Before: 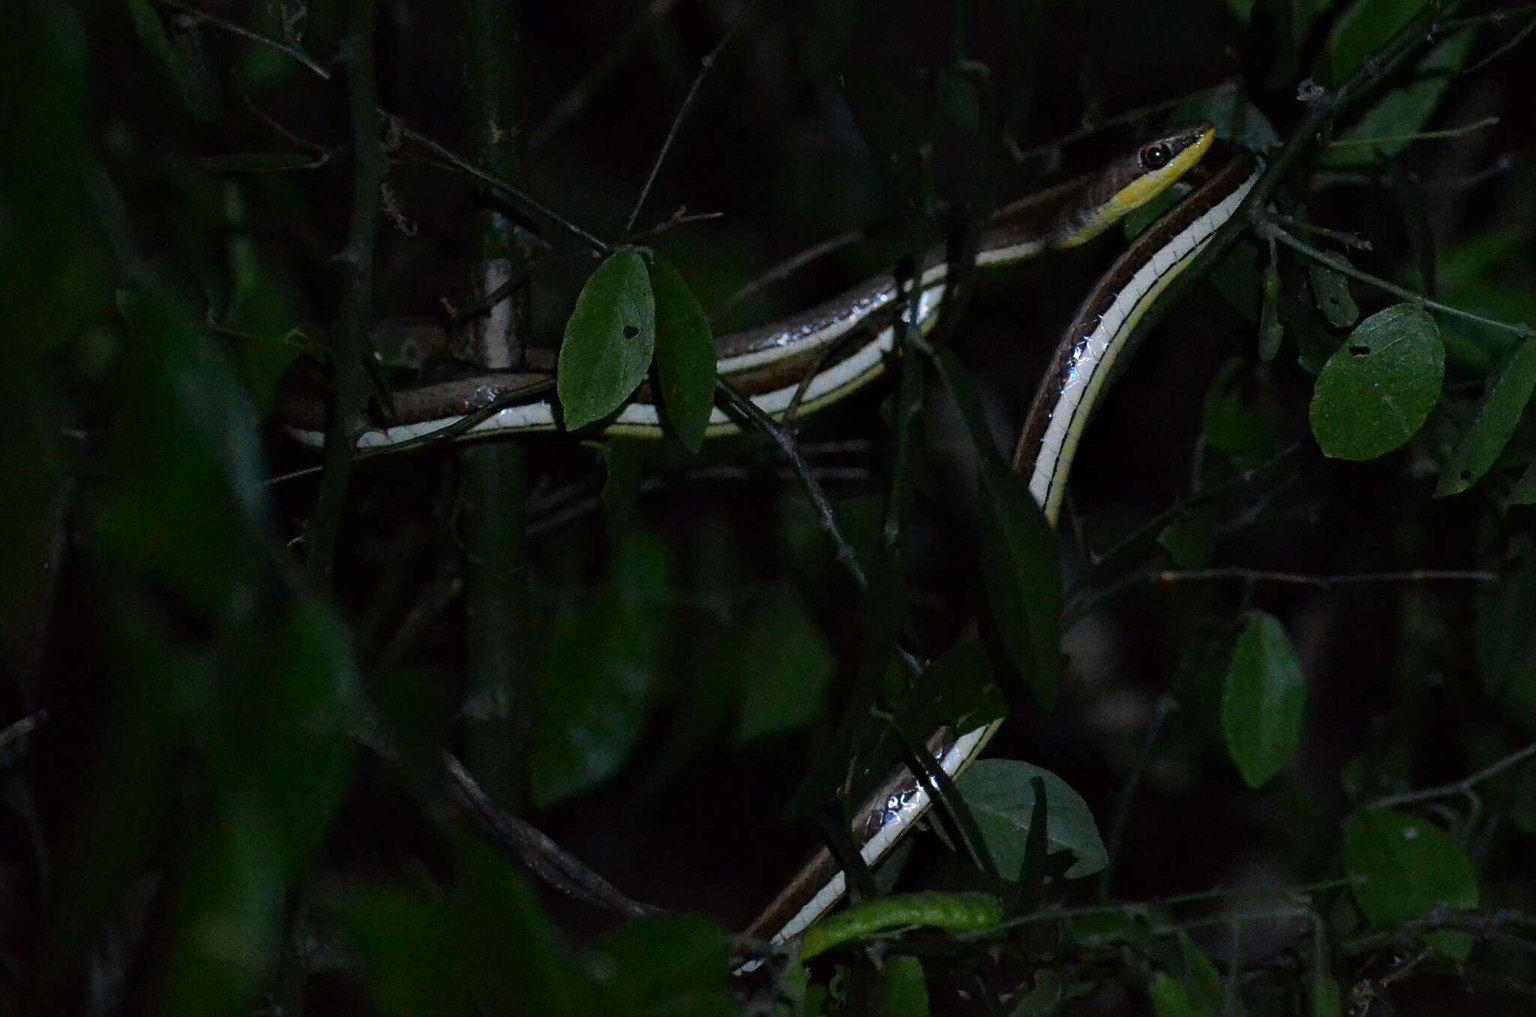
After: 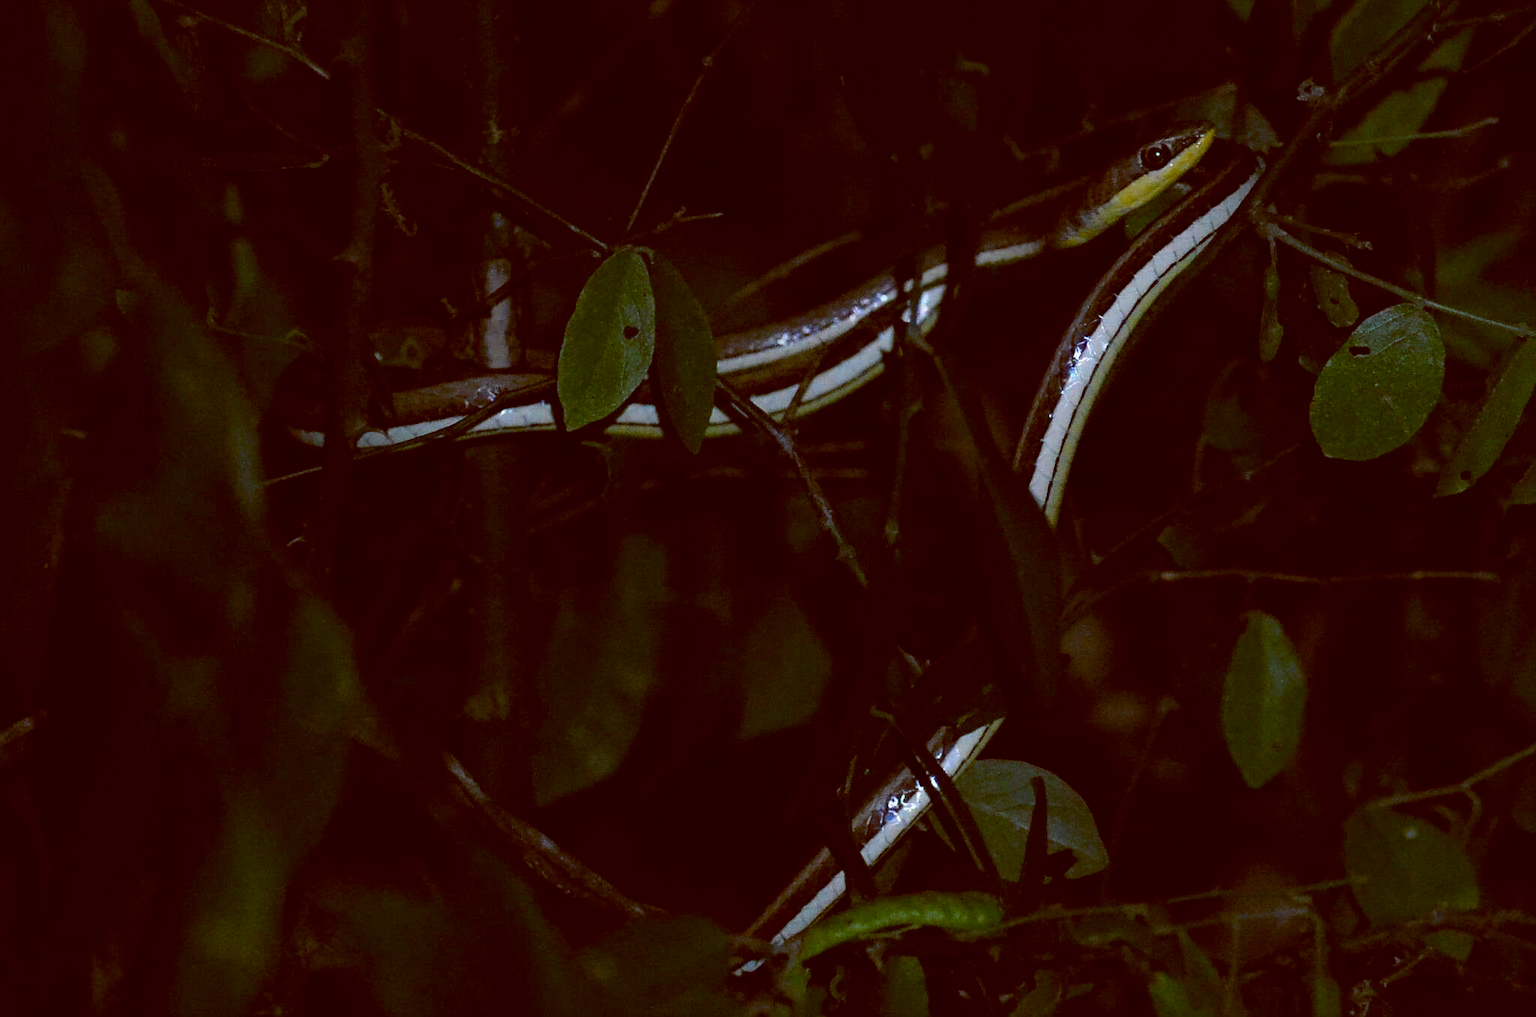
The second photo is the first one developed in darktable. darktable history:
color balance: lift [1, 1.015, 1.004, 0.985], gamma [1, 0.958, 0.971, 1.042], gain [1, 0.956, 0.977, 1.044]
base curve: curves: ch0 [(0, 0) (0.989, 0.992)], preserve colors none
